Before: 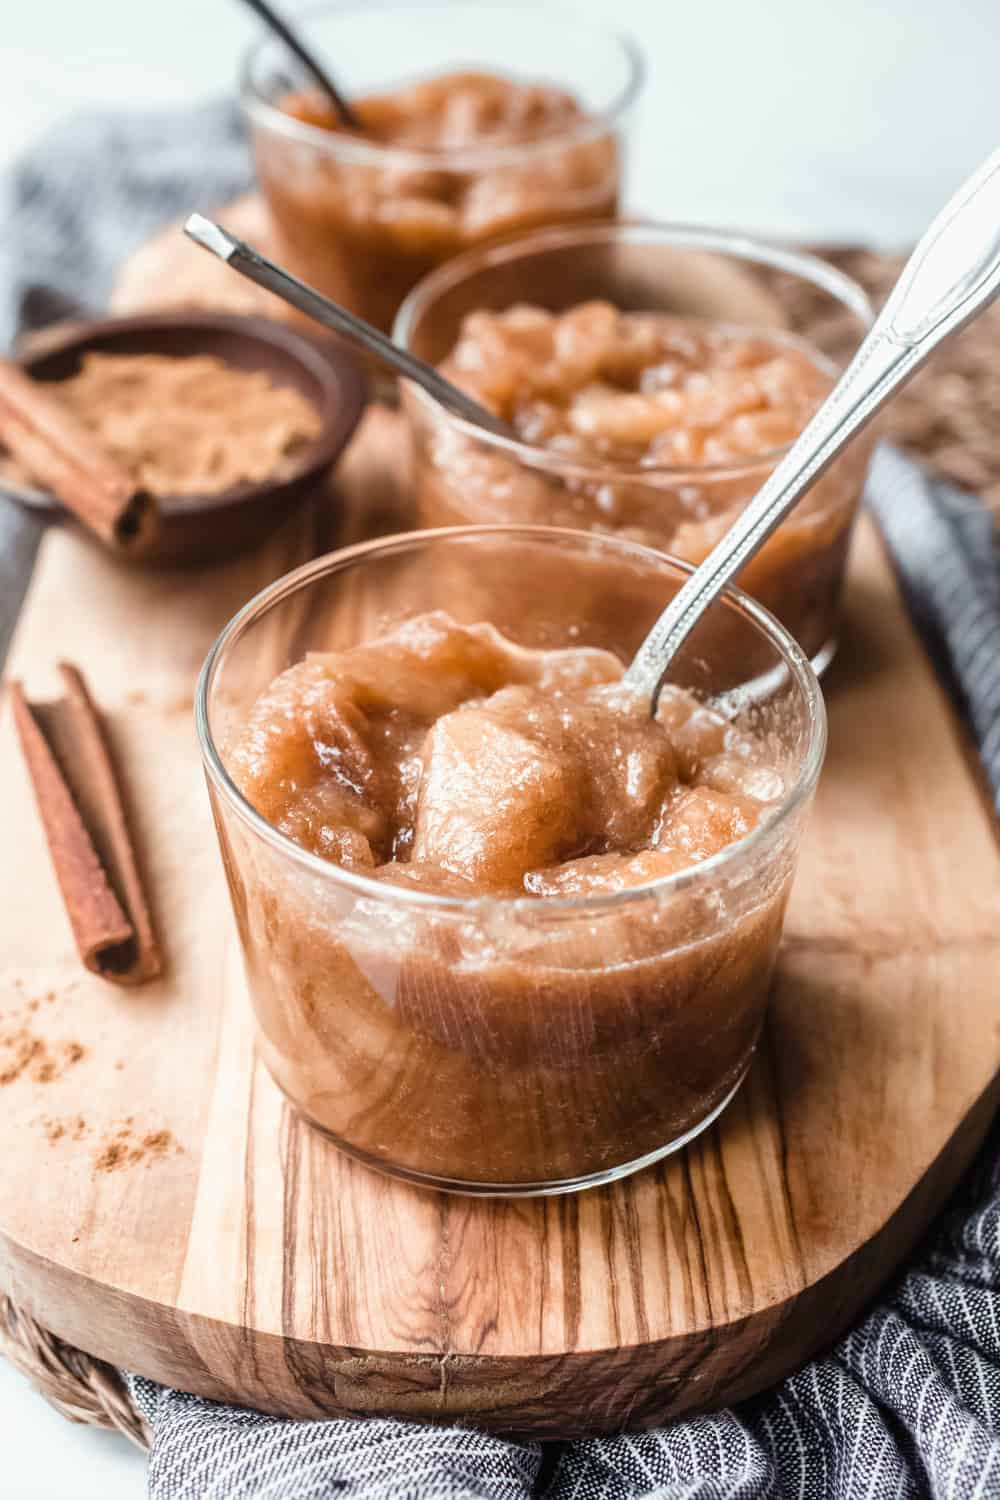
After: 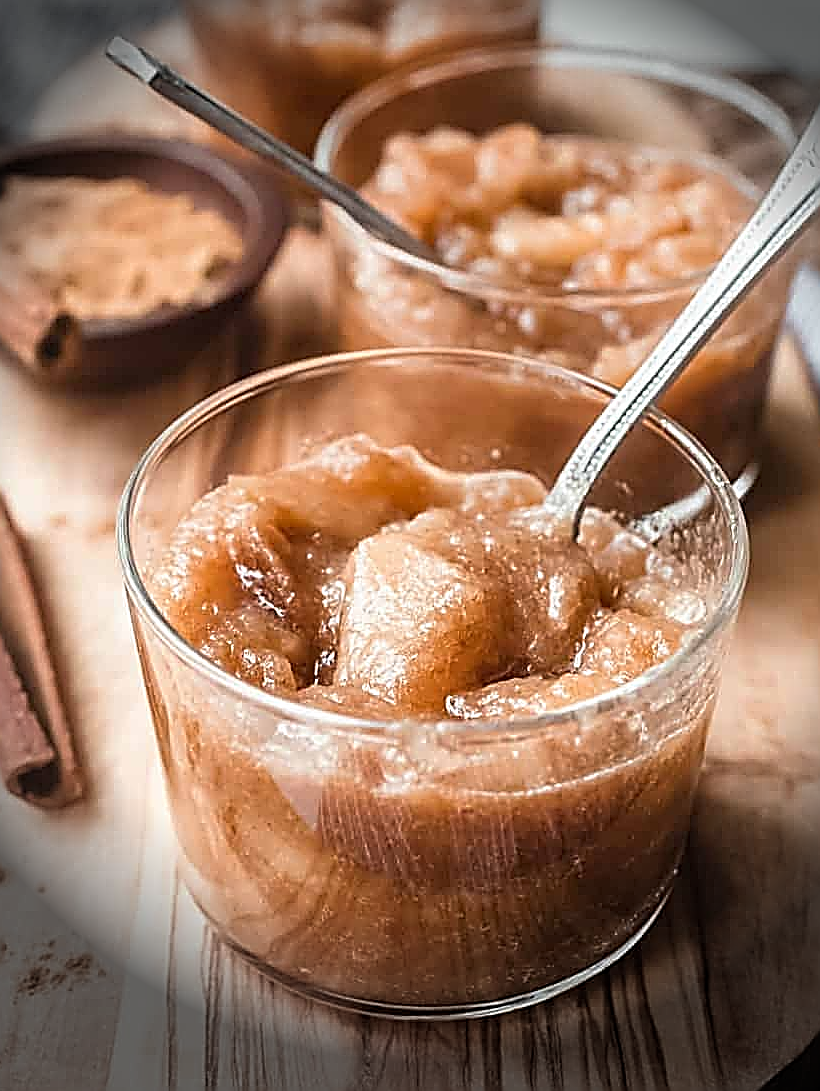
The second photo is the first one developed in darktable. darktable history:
vignetting: fall-off start 76.42%, fall-off radius 27.36%, brightness -0.872, center (0.037, -0.09), width/height ratio 0.971
sharpen: amount 2
crop: left 7.856%, top 11.836%, right 10.12%, bottom 15.387%
